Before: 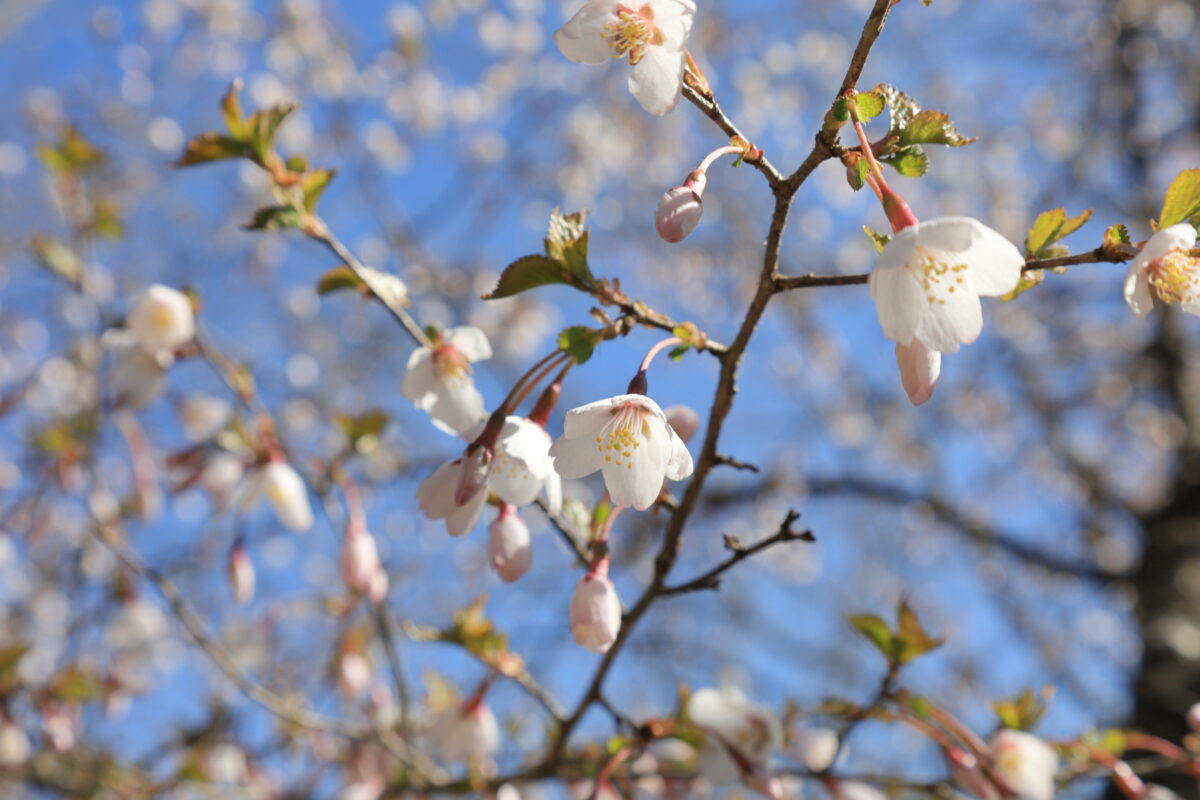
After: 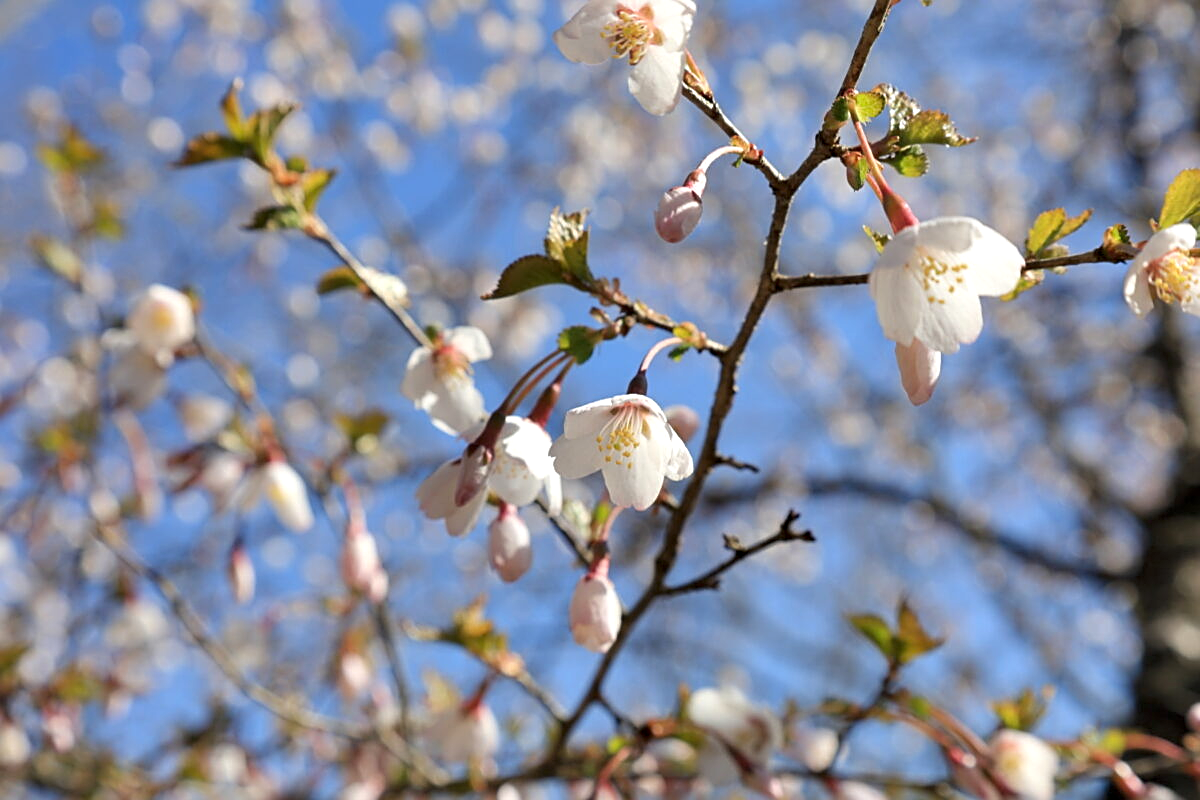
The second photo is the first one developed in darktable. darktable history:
contrast equalizer: octaves 7, y [[0.6 ×6], [0.55 ×6], [0 ×6], [0 ×6], [0 ×6]], mix 0.35
sharpen: on, module defaults
